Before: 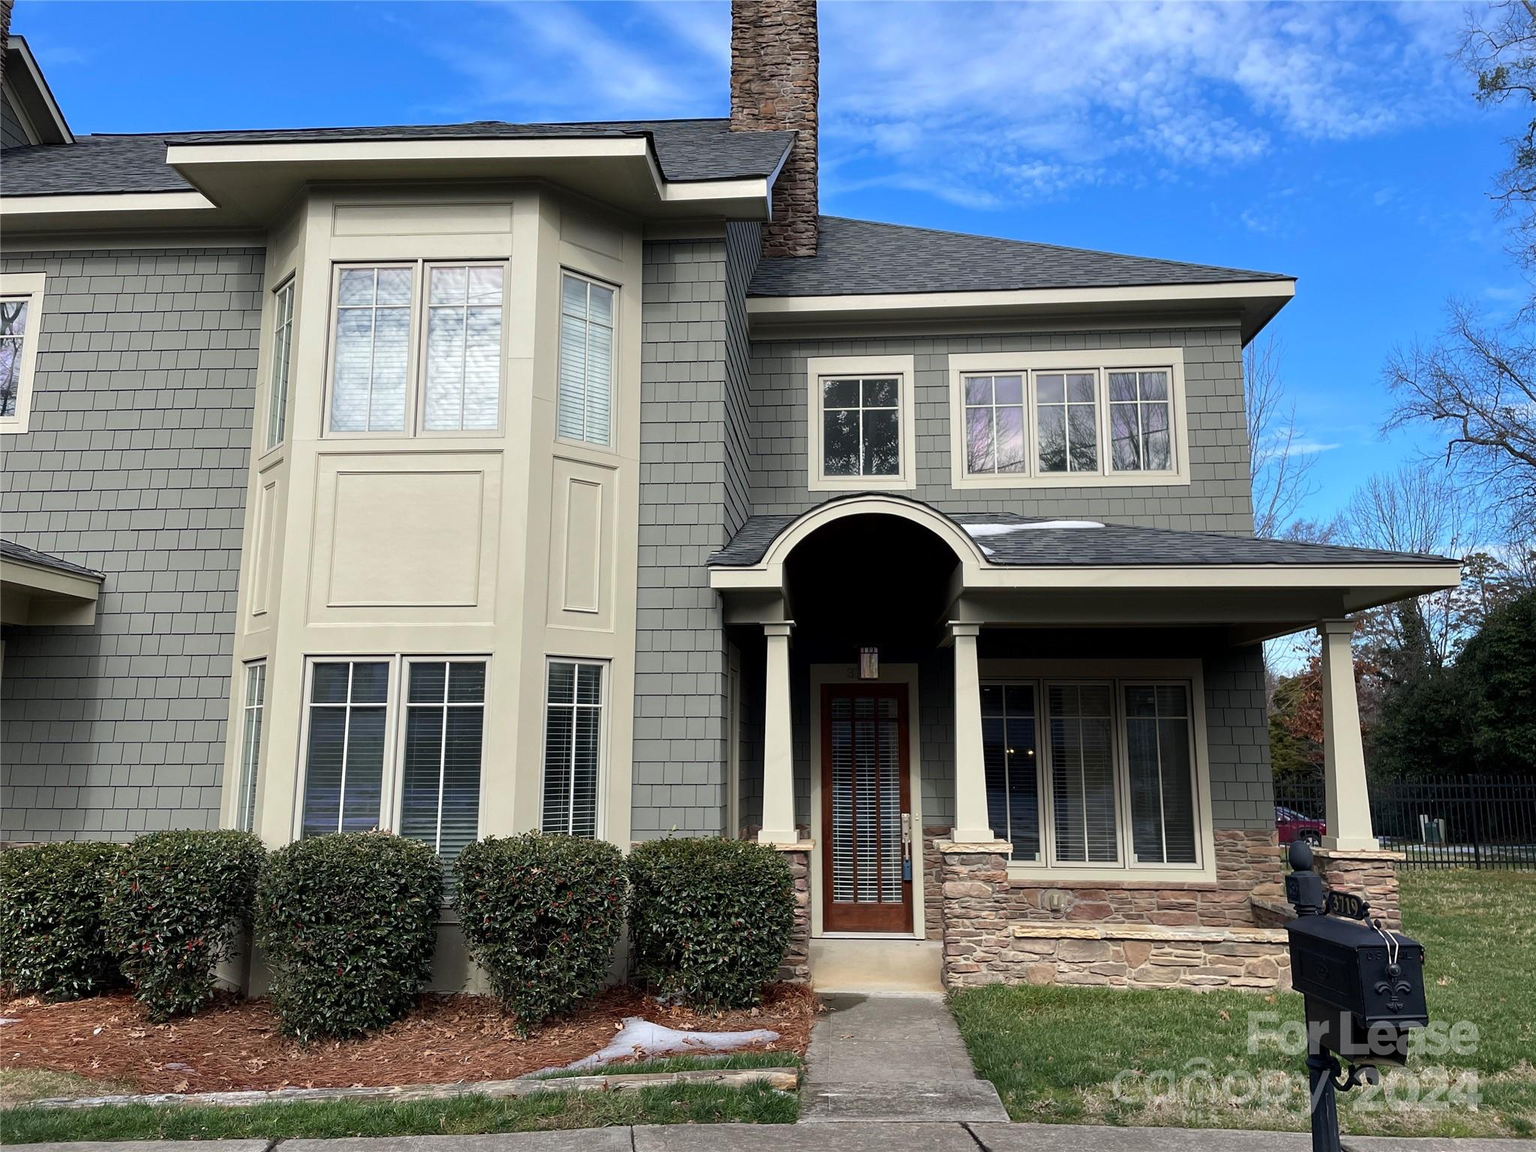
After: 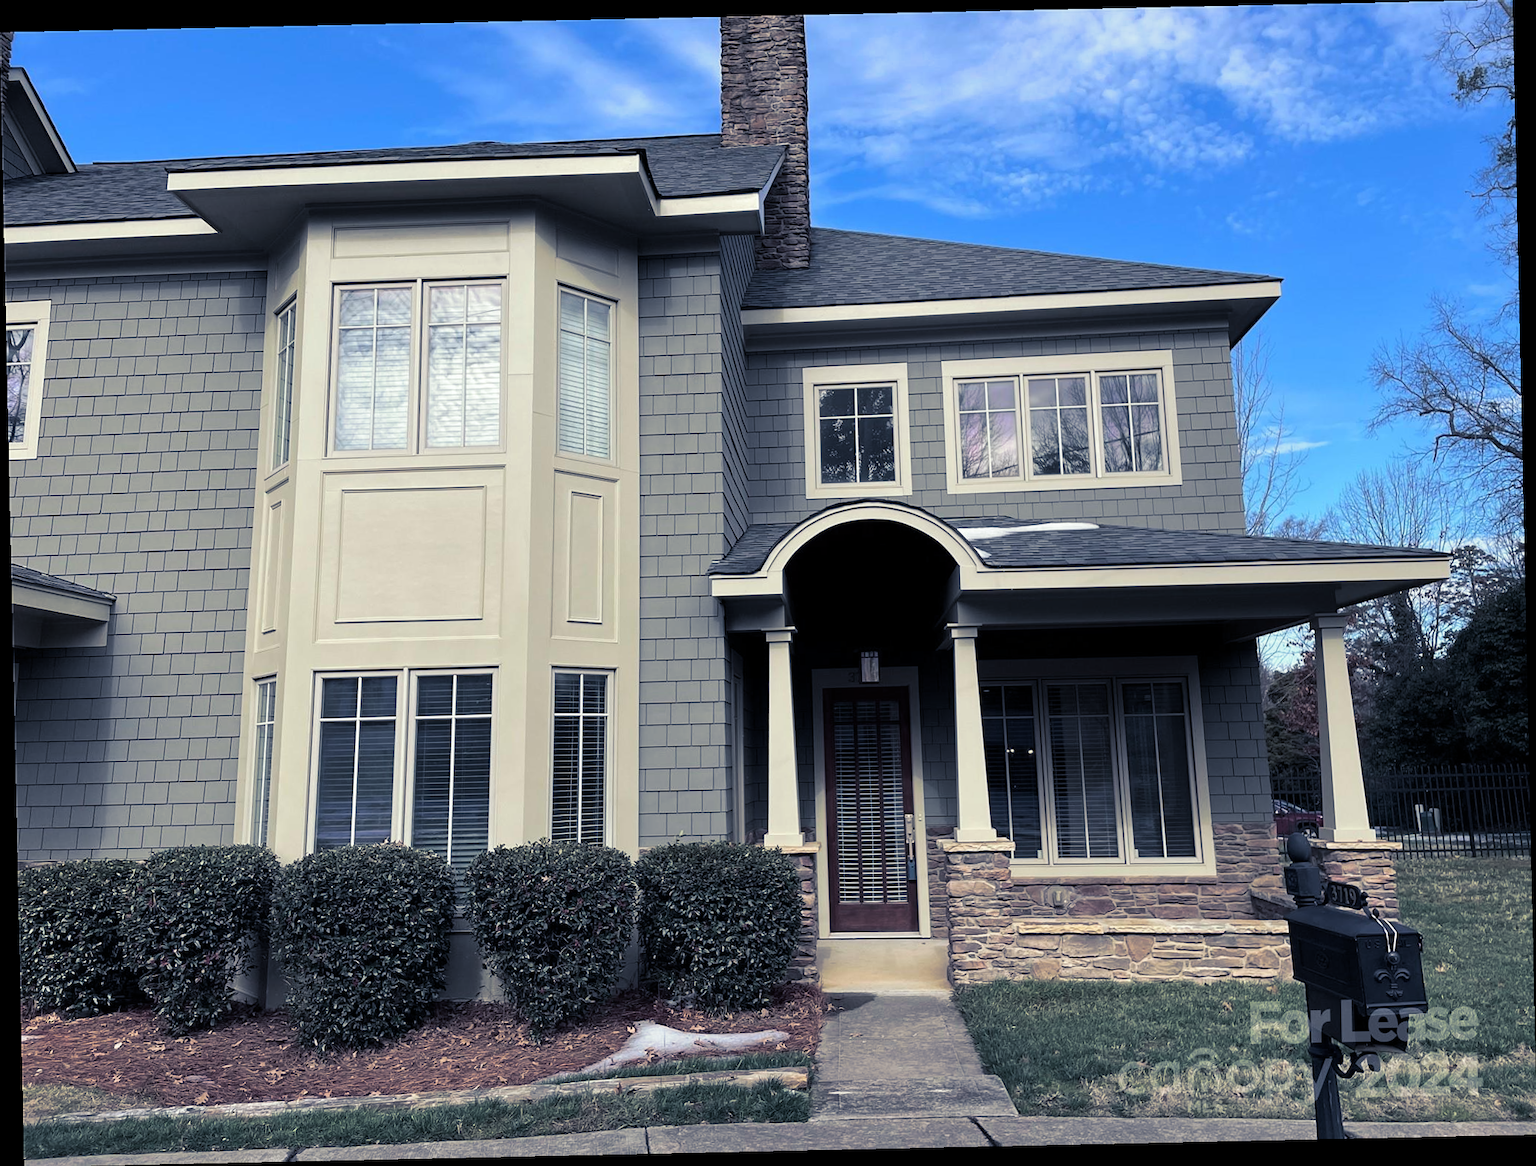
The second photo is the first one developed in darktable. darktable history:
split-toning: shadows › hue 230.4°
rotate and perspective: rotation -1.24°, automatic cropping off
